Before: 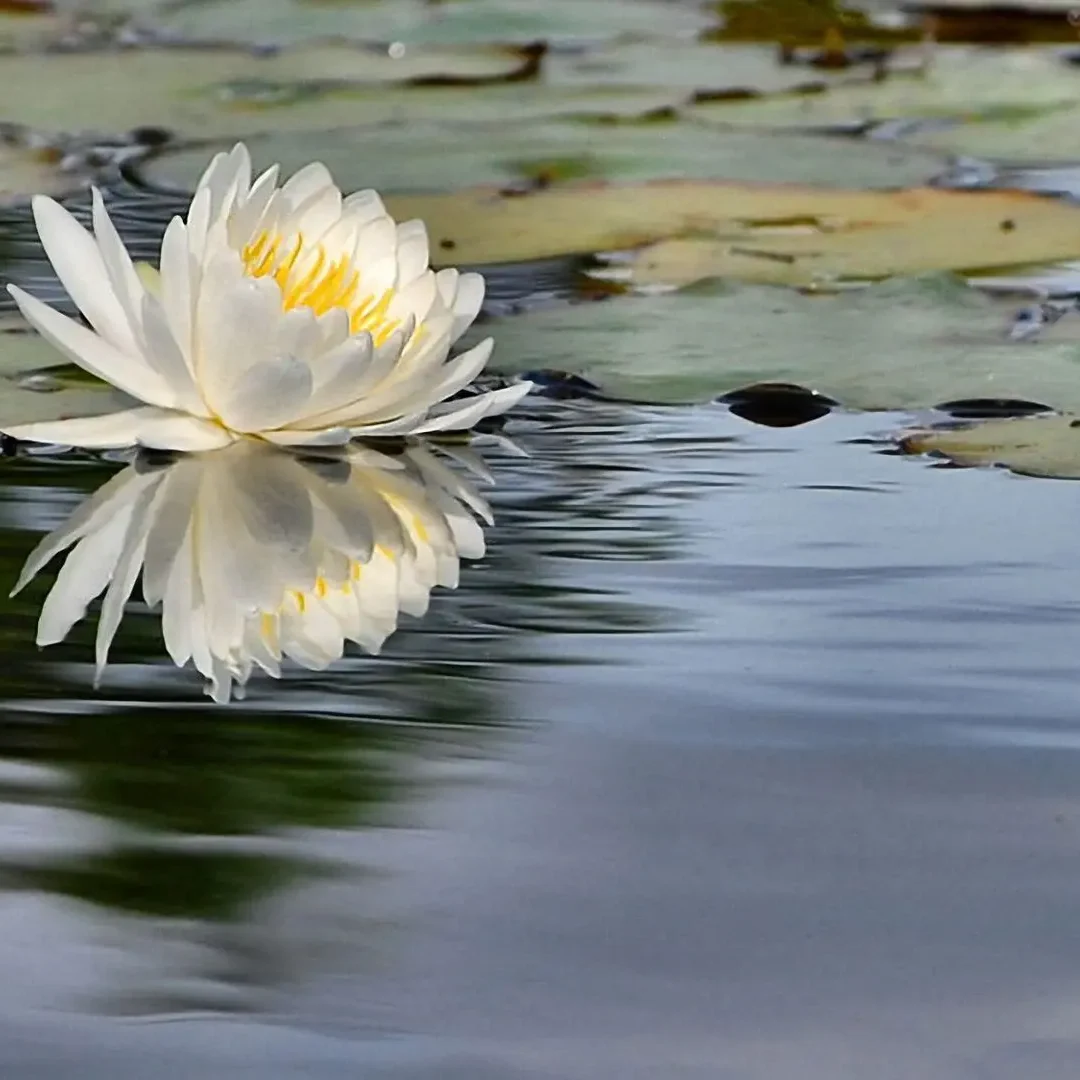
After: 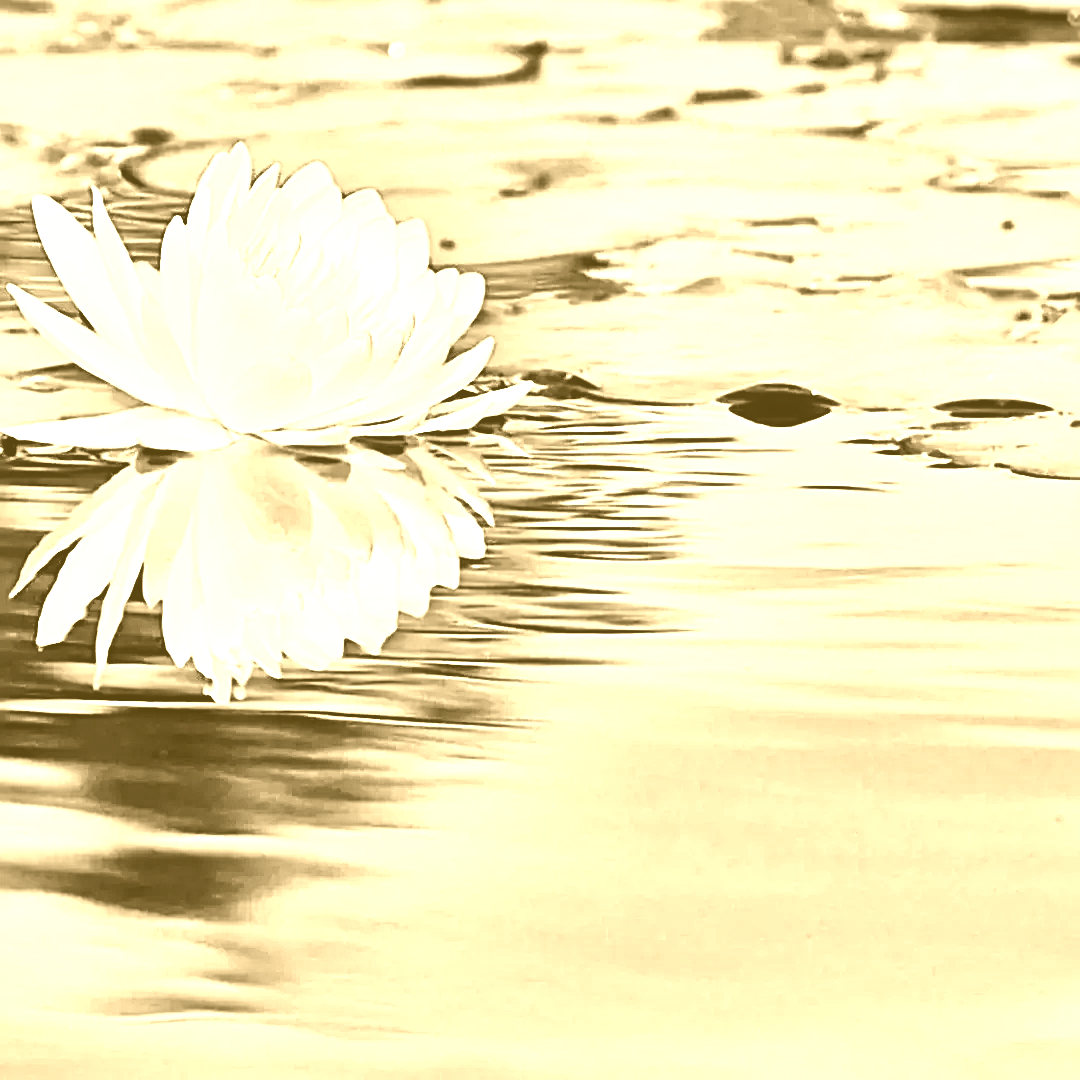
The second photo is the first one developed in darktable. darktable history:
shadows and highlights: shadows 32, highlights -32, soften with gaussian
color balance: output saturation 110%
filmic rgb: black relative exposure -7.15 EV, white relative exposure 5.36 EV, hardness 3.02
tone equalizer: -8 EV 2 EV, -7 EV 2 EV, -6 EV 2 EV, -5 EV 2 EV, -4 EV 2 EV, -3 EV 1.5 EV, -2 EV 1 EV, -1 EV 0.5 EV
colorize: hue 36°, source mix 100%
contrast brightness saturation: contrast 0.39, brightness 0.1
sharpen: radius 4
